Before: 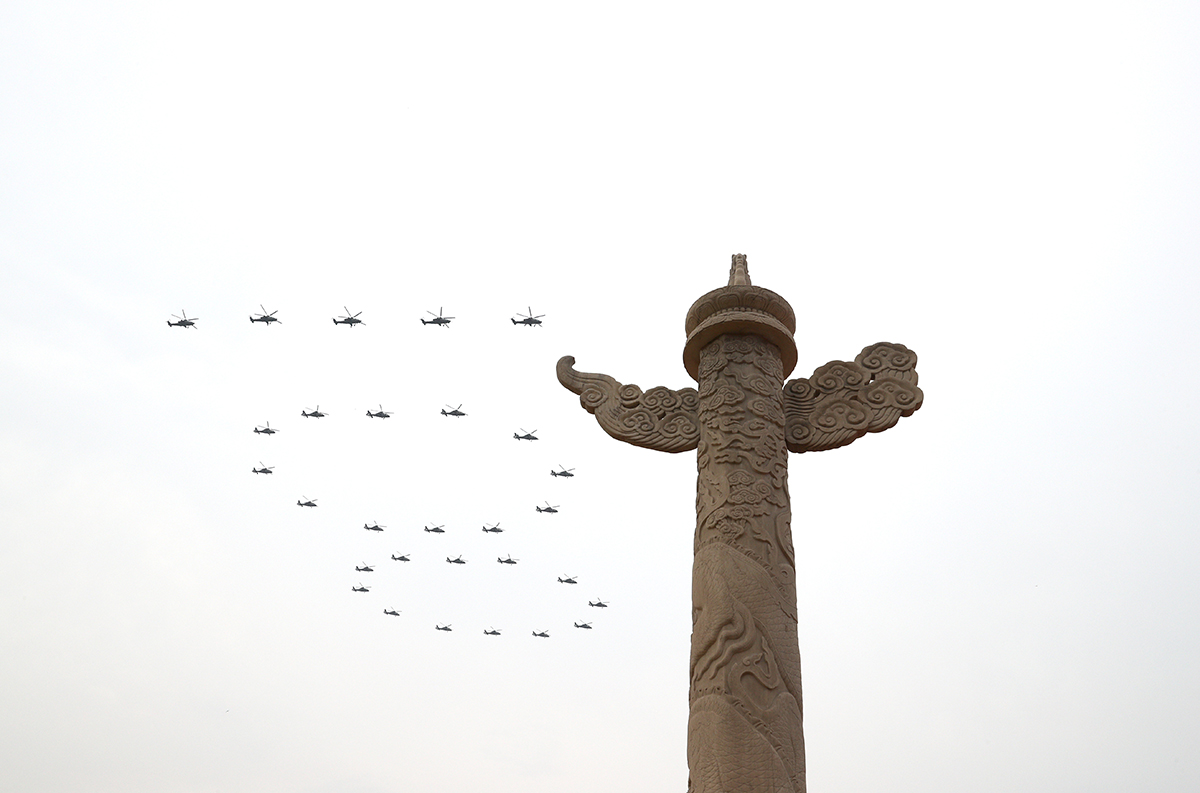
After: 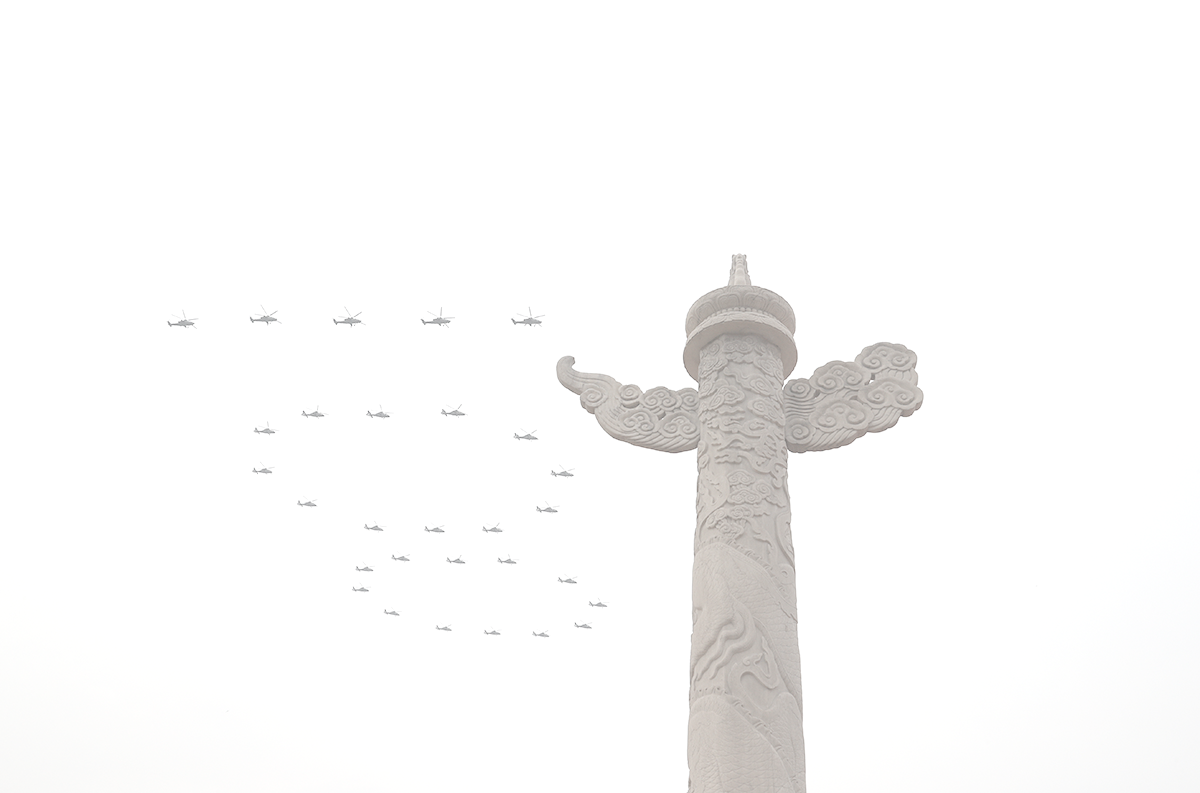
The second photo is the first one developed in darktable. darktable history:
contrast brightness saturation: contrast -0.336, brightness 0.764, saturation -0.798
exposure: black level correction 0, exposure 1.096 EV, compensate highlight preservation false
